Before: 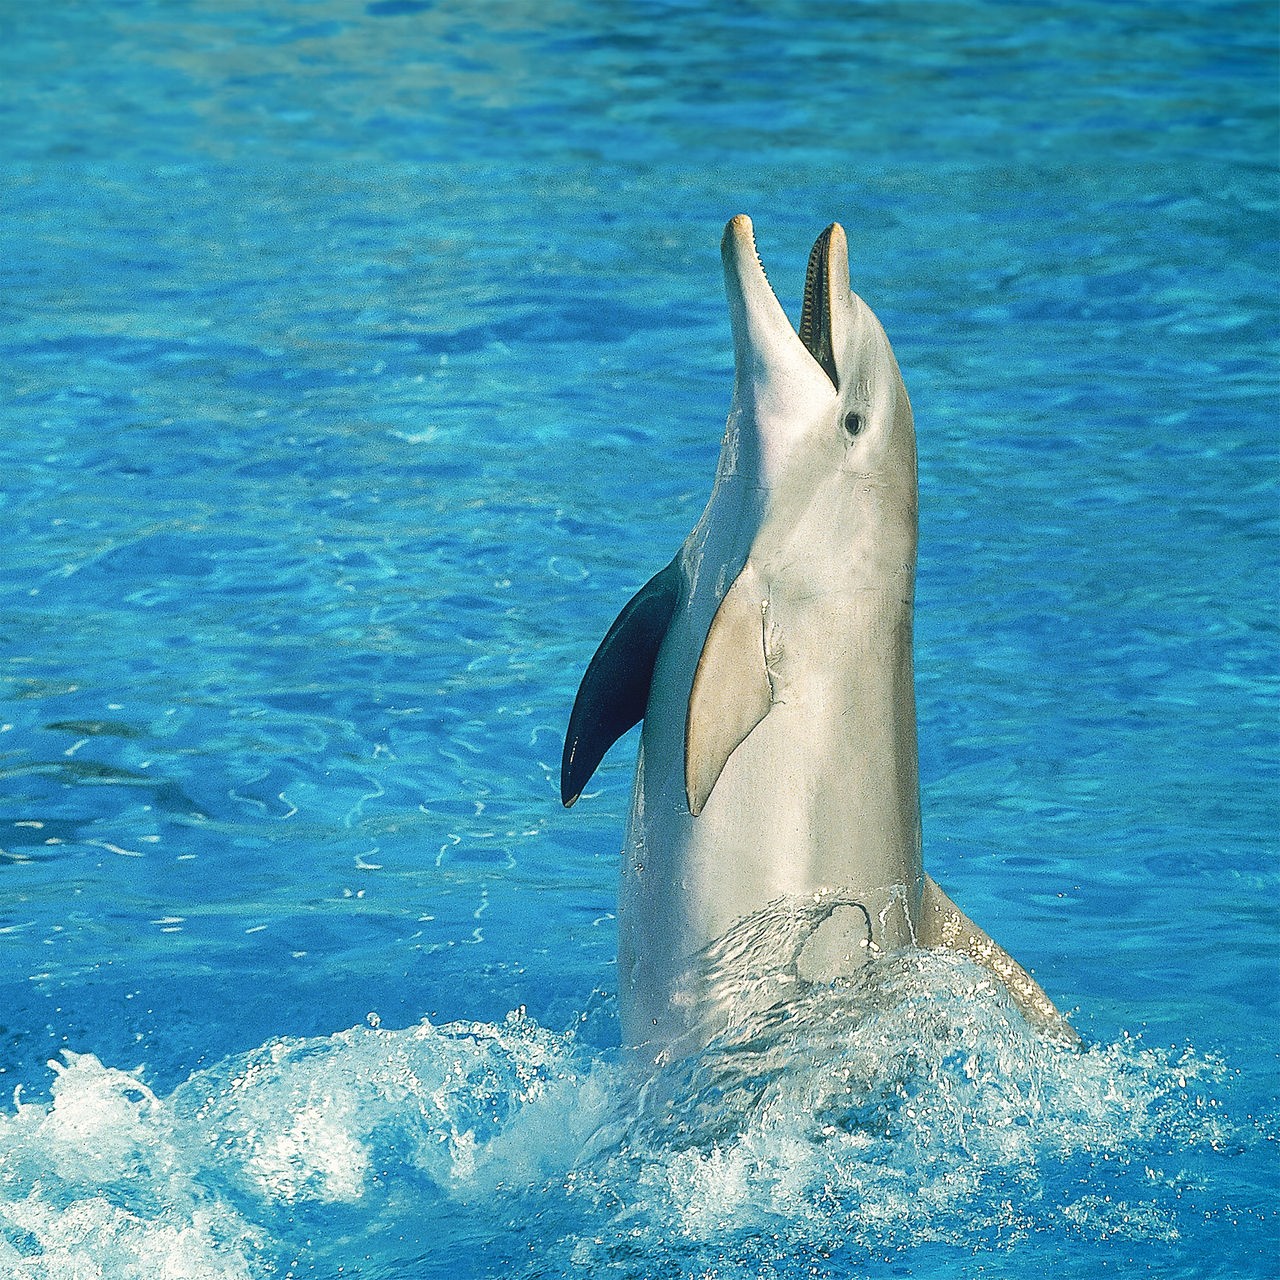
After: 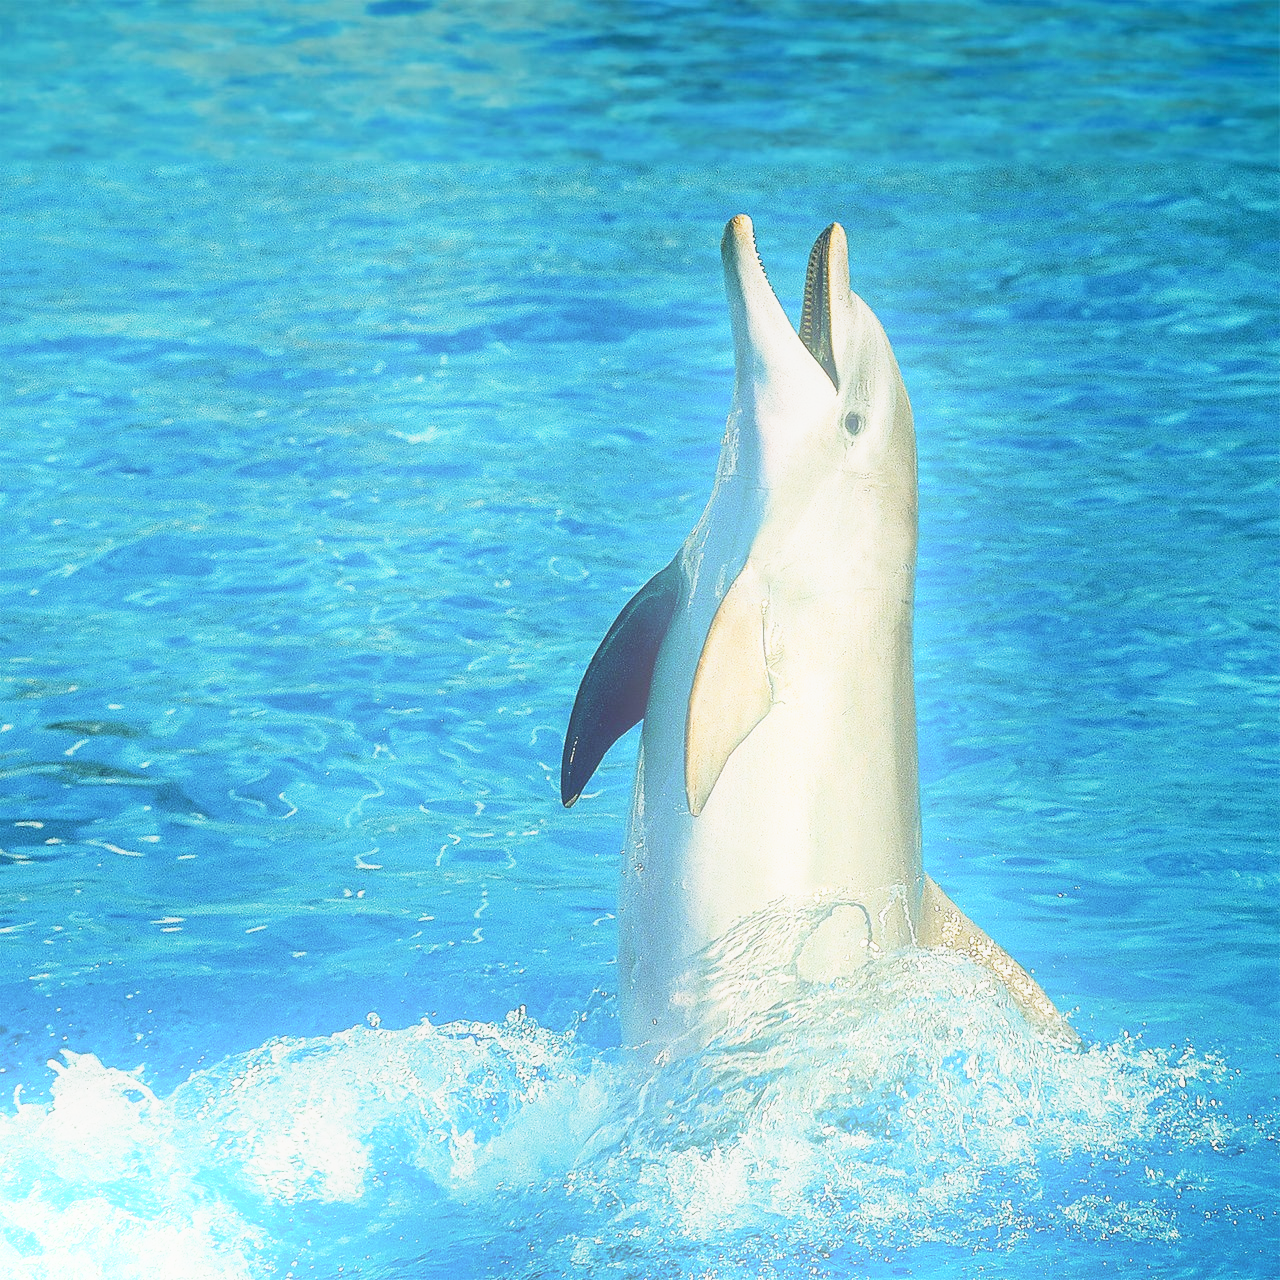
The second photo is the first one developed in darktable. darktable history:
base curve: curves: ch0 [(0, 0) (0.088, 0.125) (0.176, 0.251) (0.354, 0.501) (0.613, 0.749) (1, 0.877)], preserve colors none
bloom: on, module defaults
